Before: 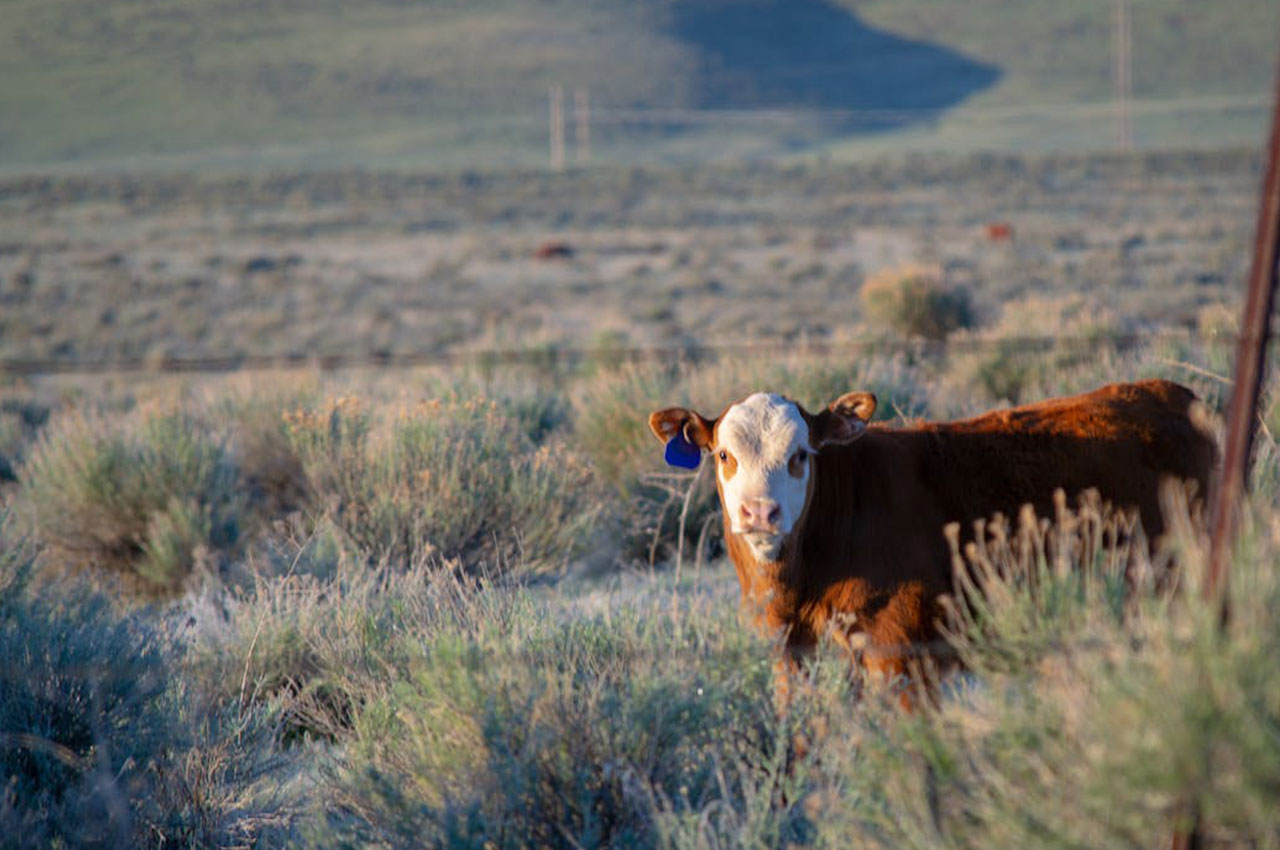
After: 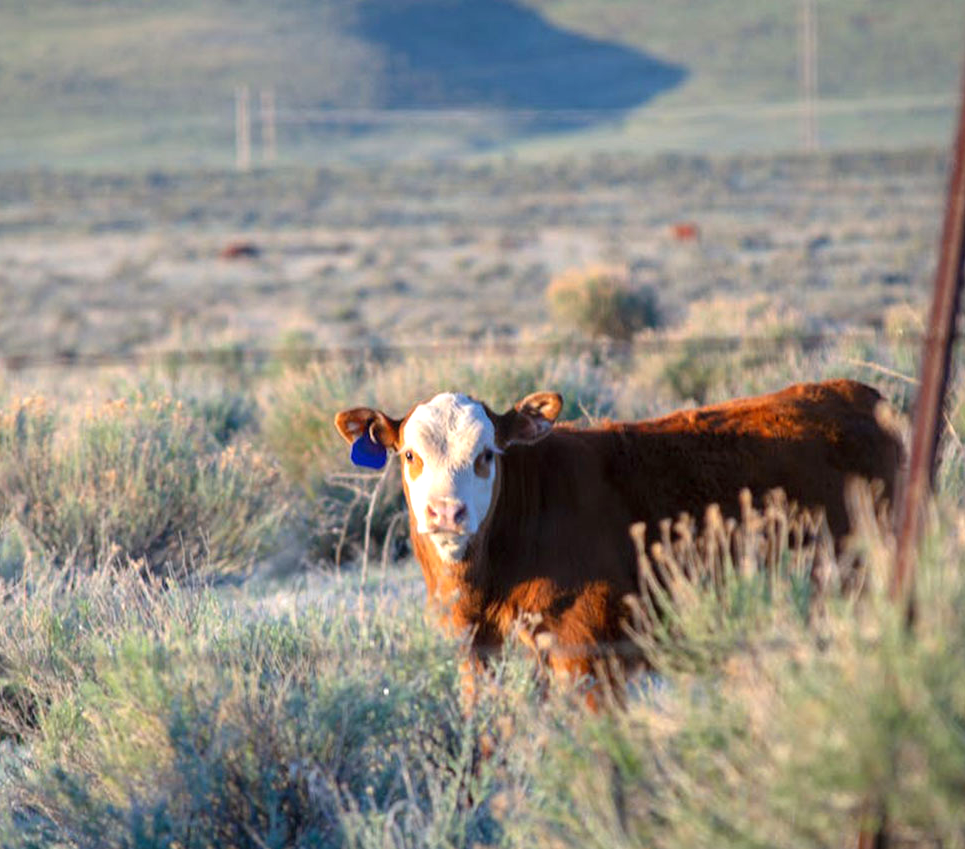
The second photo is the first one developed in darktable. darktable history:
exposure: black level correction 0, exposure 0.7 EV, compensate exposure bias true, compensate highlight preservation false
crop and rotate: left 24.6%
